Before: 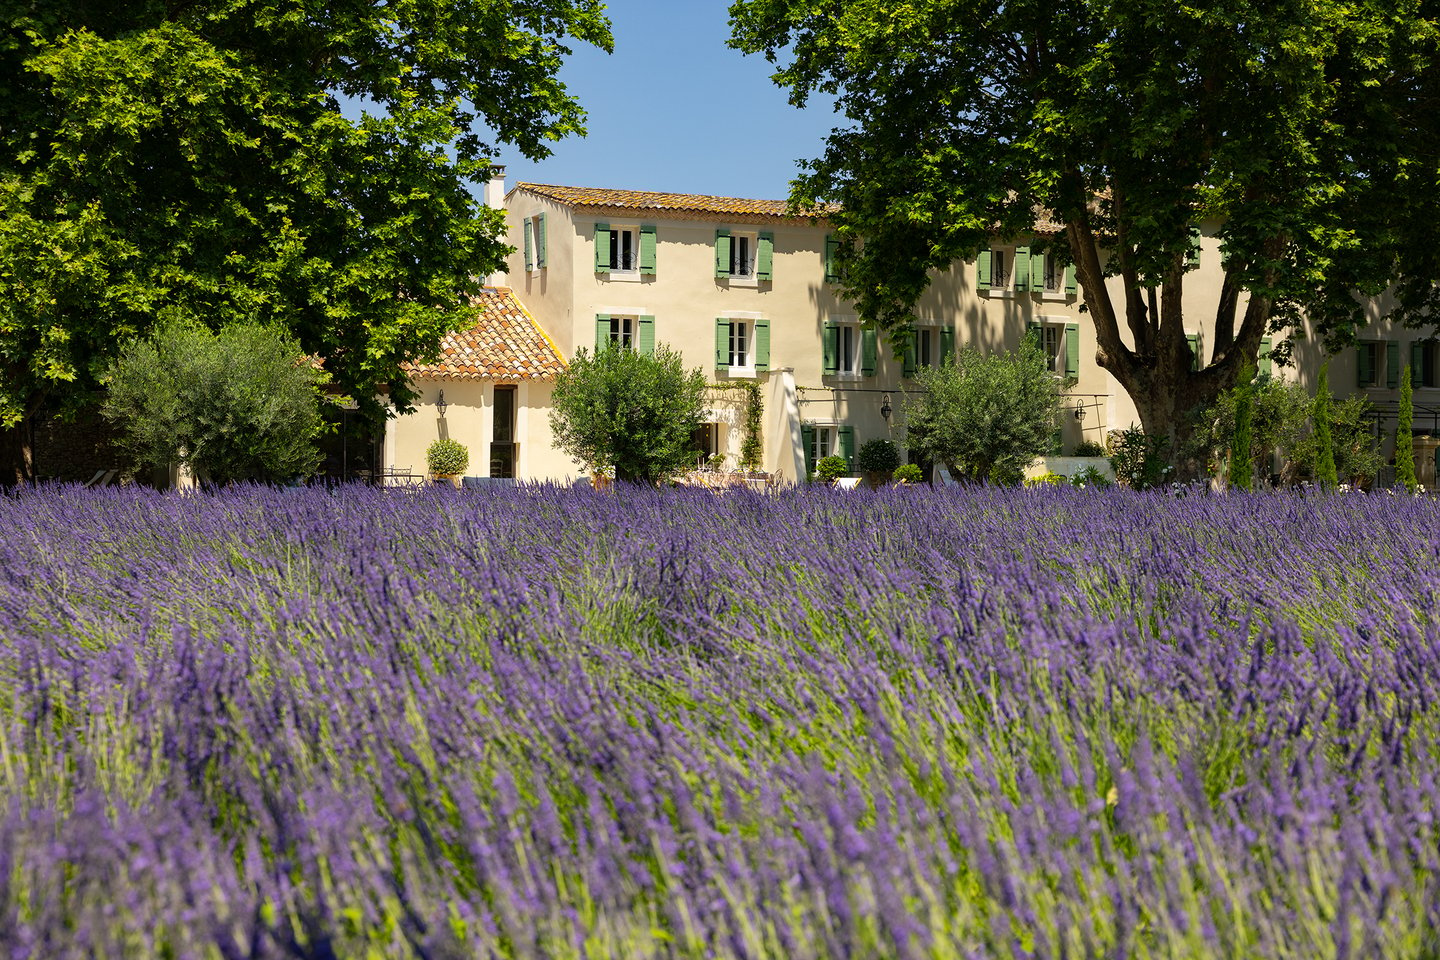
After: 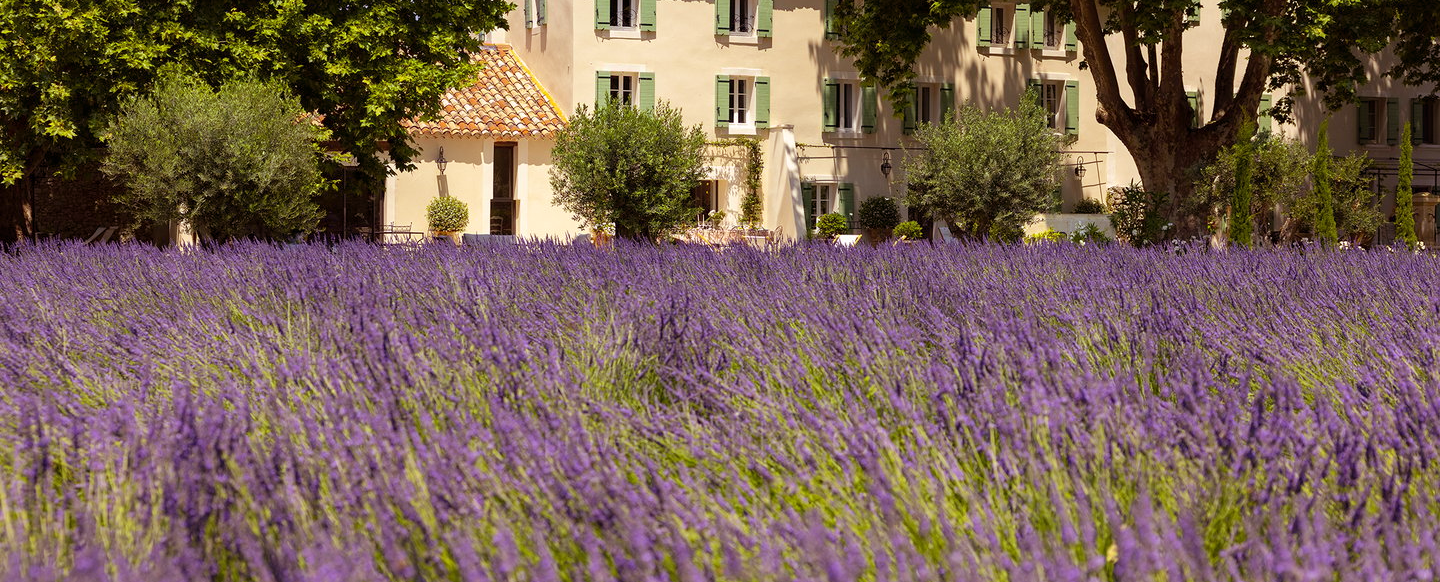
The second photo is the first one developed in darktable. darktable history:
crop and rotate: top 25.357%, bottom 13.942%
rgb levels: mode RGB, independent channels, levels [[0, 0.474, 1], [0, 0.5, 1], [0, 0.5, 1]]
